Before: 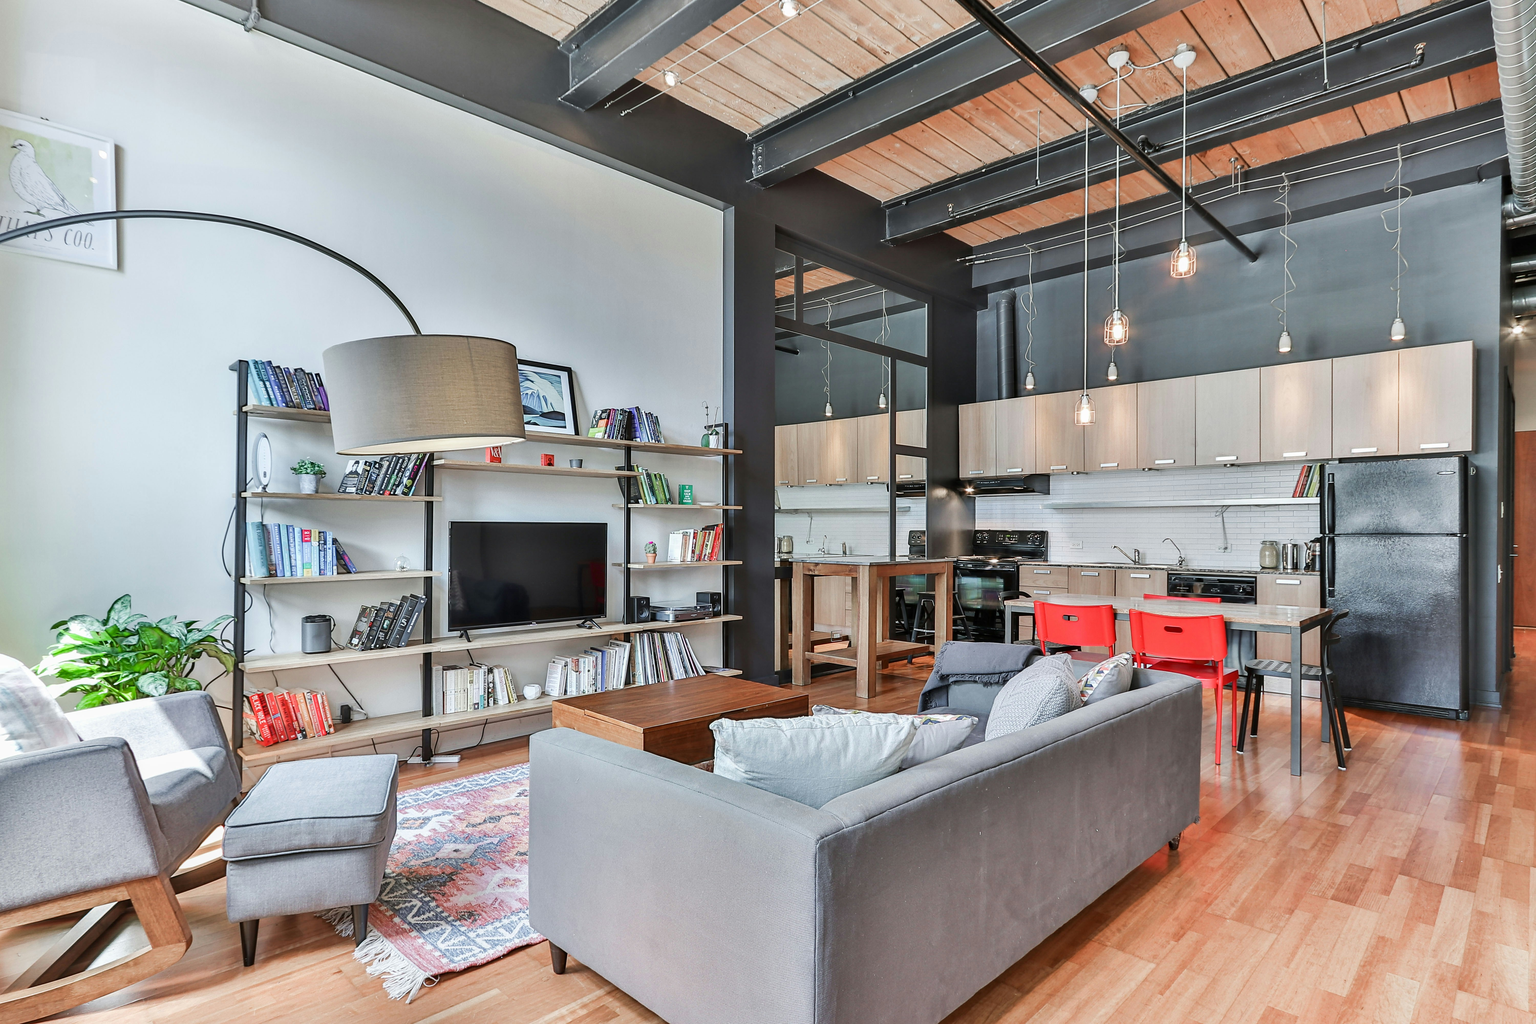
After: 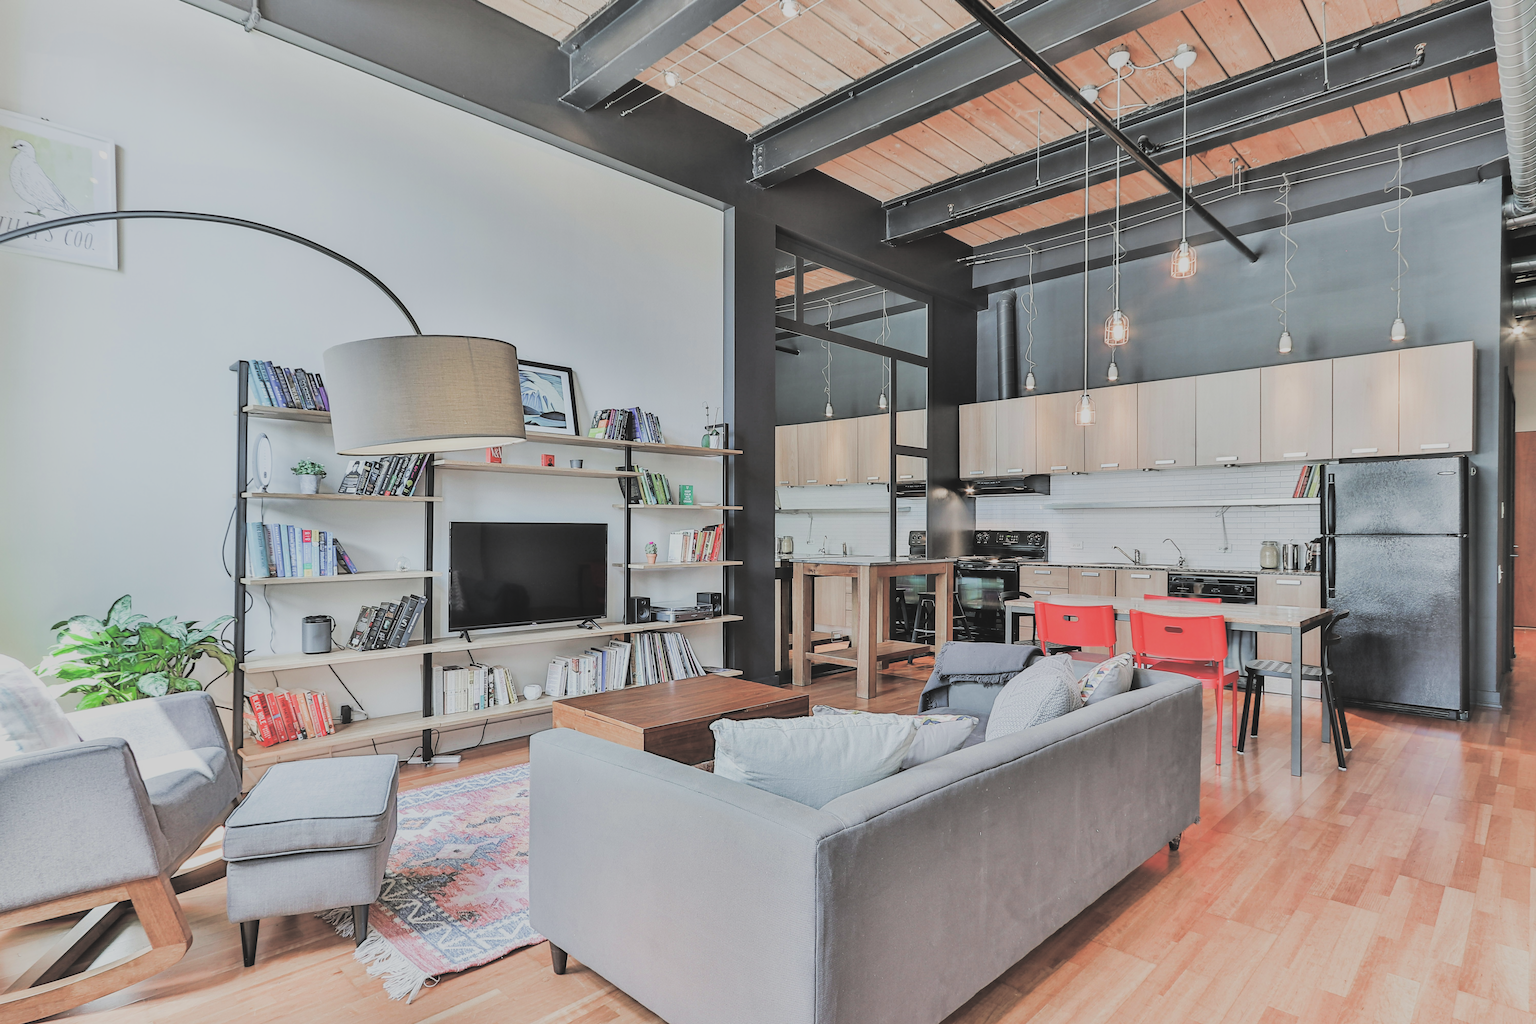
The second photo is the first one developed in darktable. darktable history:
filmic rgb: black relative exposure -3.21 EV, white relative exposure 7.02 EV, hardness 1.46, contrast 1.35
rgb curve: curves: ch0 [(0, 0) (0.136, 0.078) (0.262, 0.245) (0.414, 0.42) (1, 1)], compensate middle gray true, preserve colors basic power
exposure: black level correction -0.062, exposure -0.05 EV, compensate highlight preservation false
